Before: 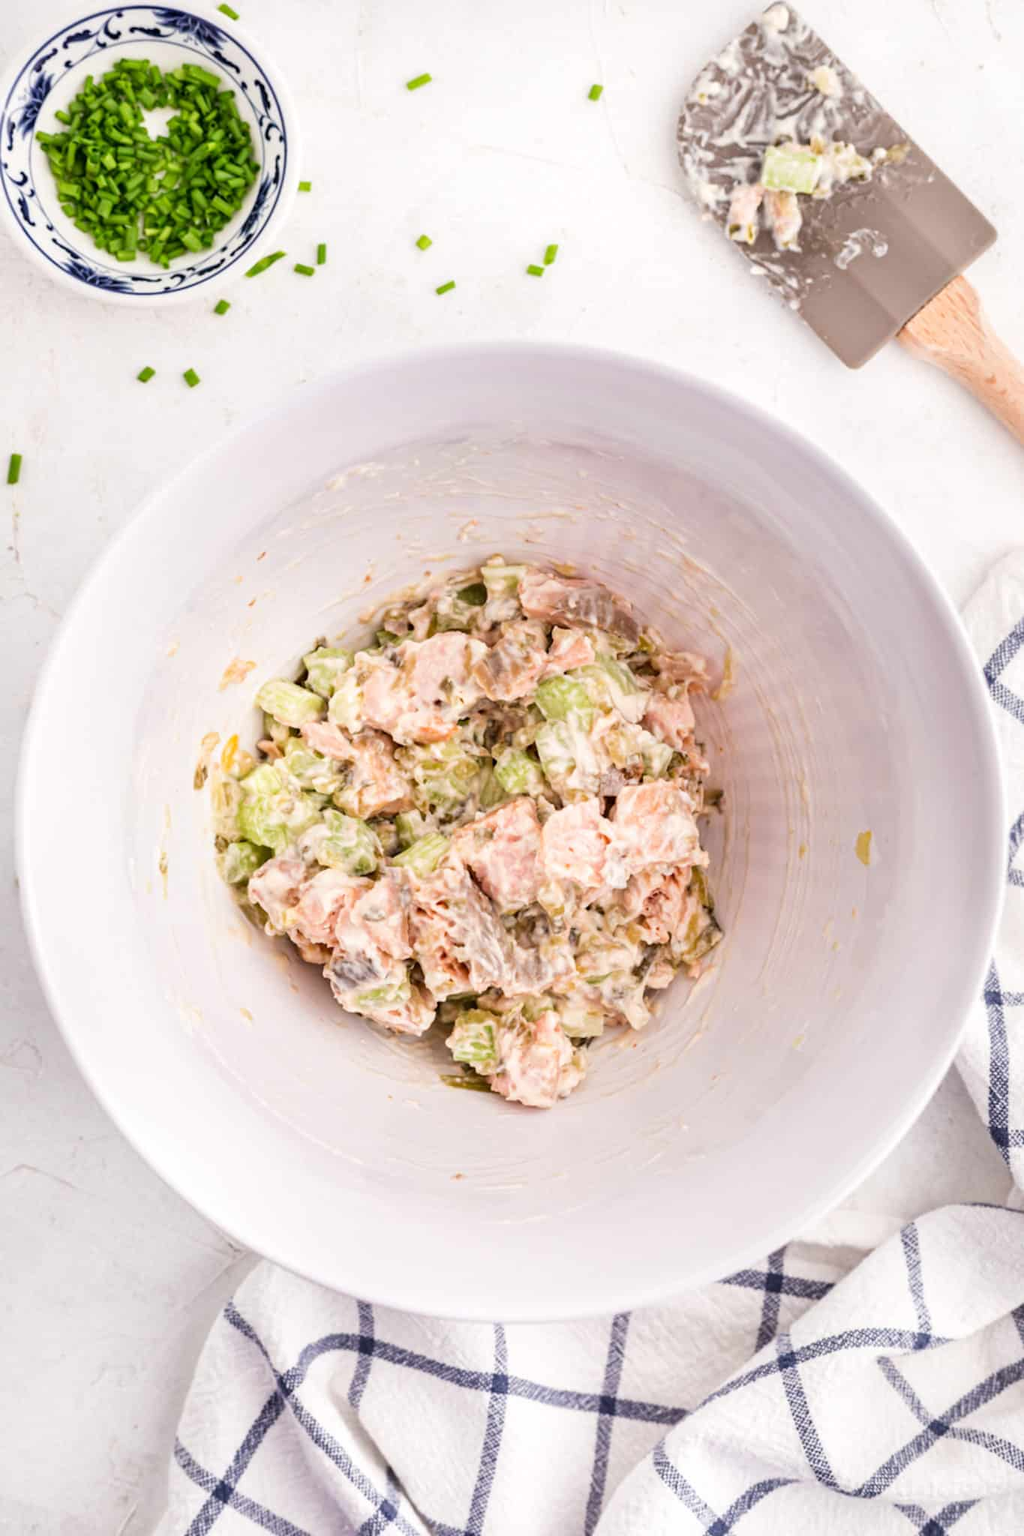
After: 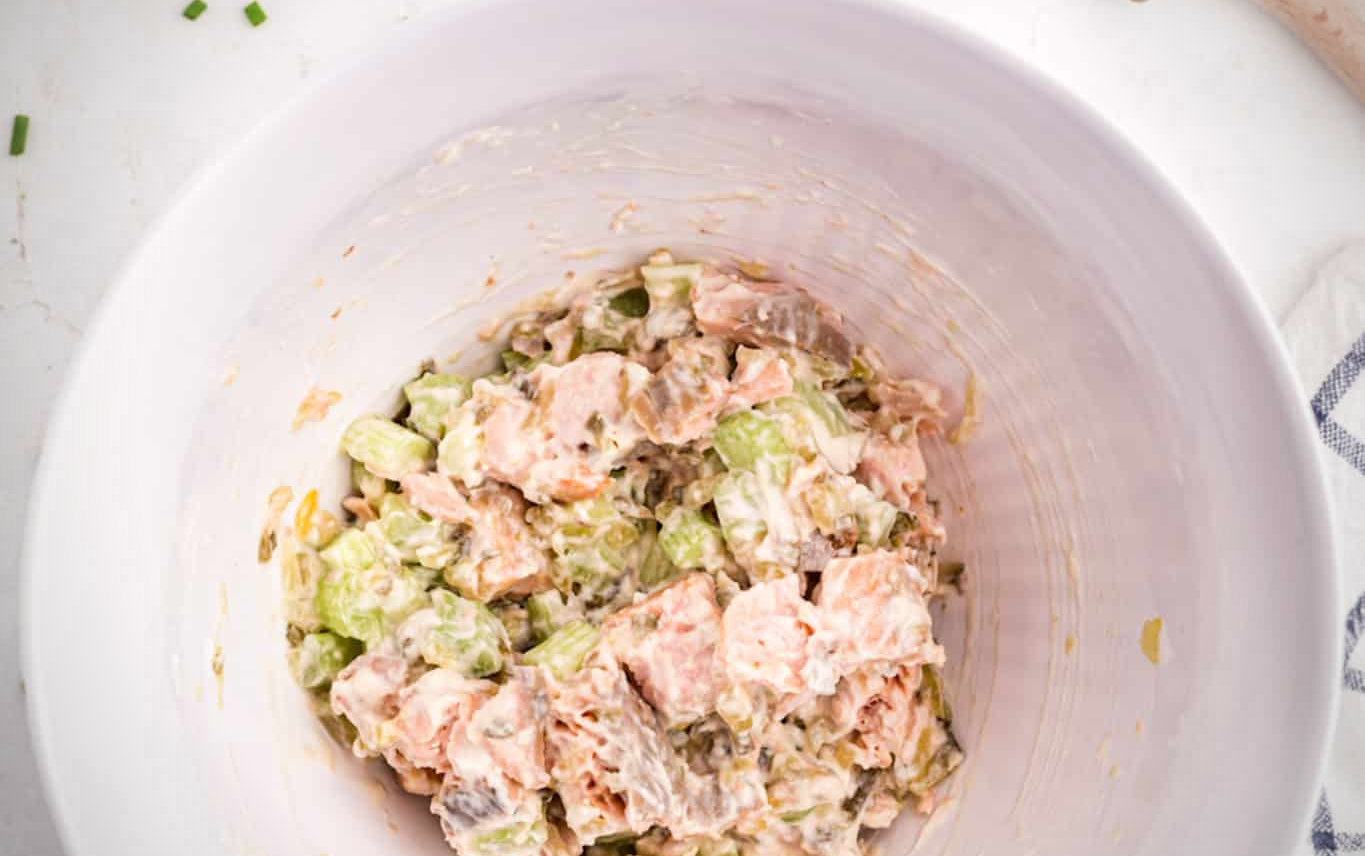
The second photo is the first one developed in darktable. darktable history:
vignetting: fall-off start 79.79%
crop and rotate: top 23.956%, bottom 34.228%
